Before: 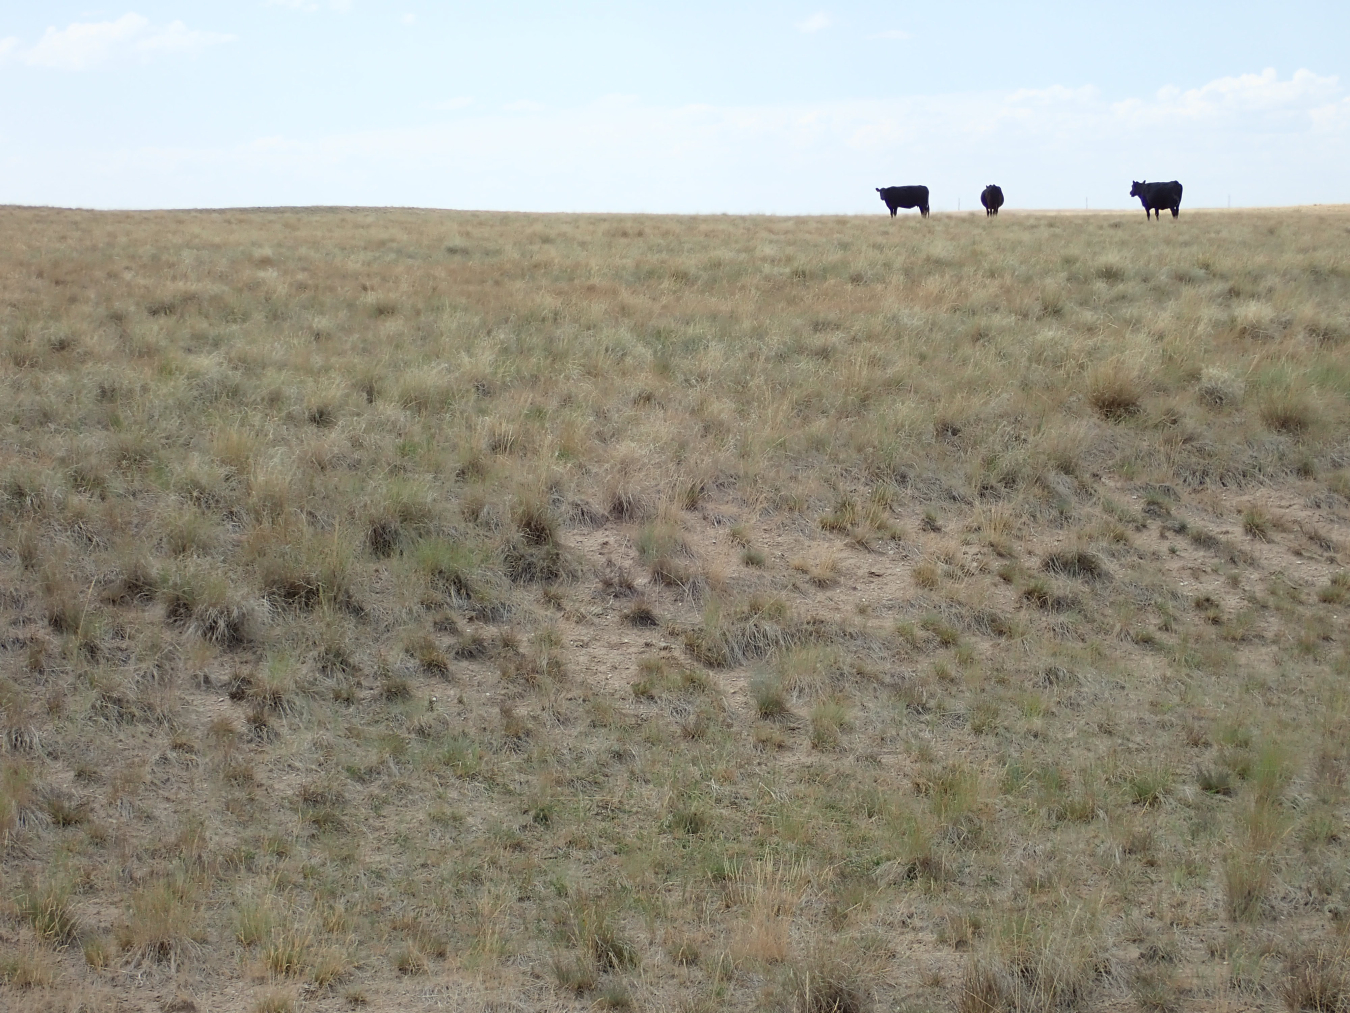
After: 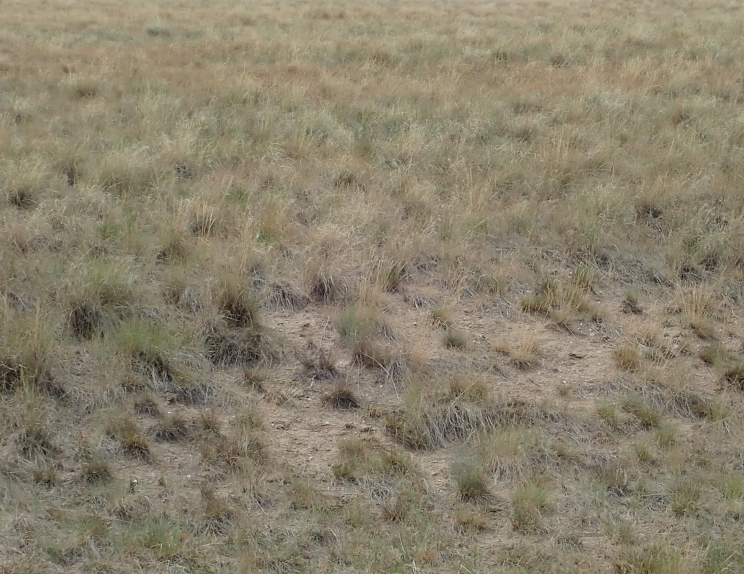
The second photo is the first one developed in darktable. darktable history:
crop and rotate: left 22.203%, top 21.542%, right 22.685%, bottom 21.767%
